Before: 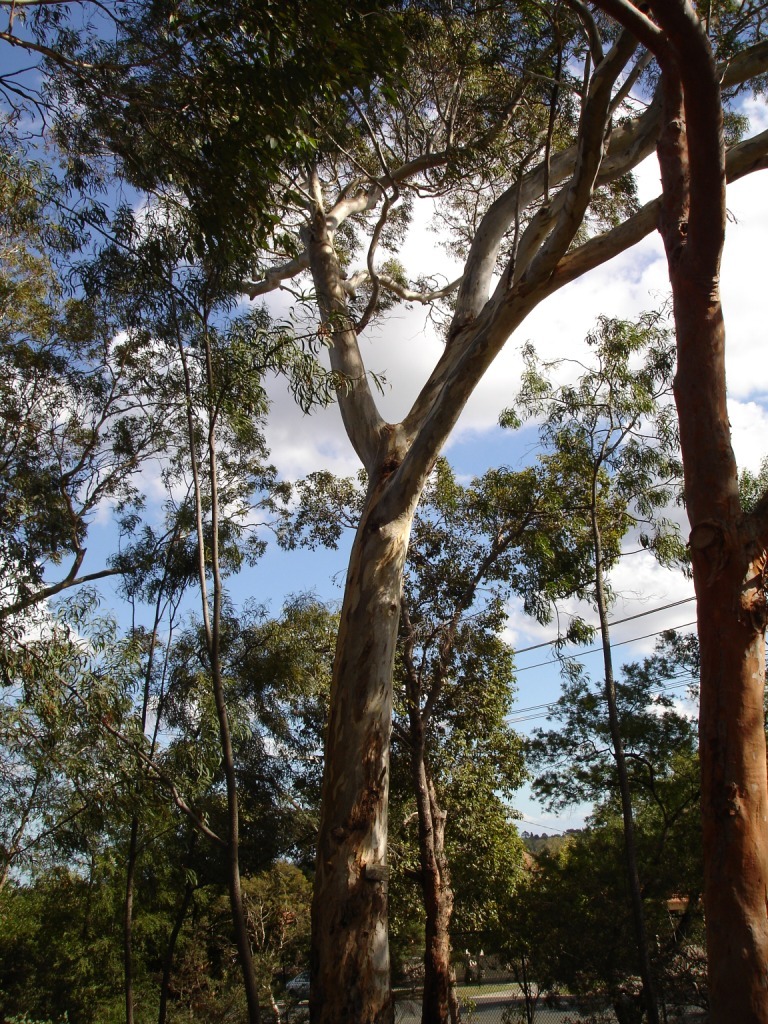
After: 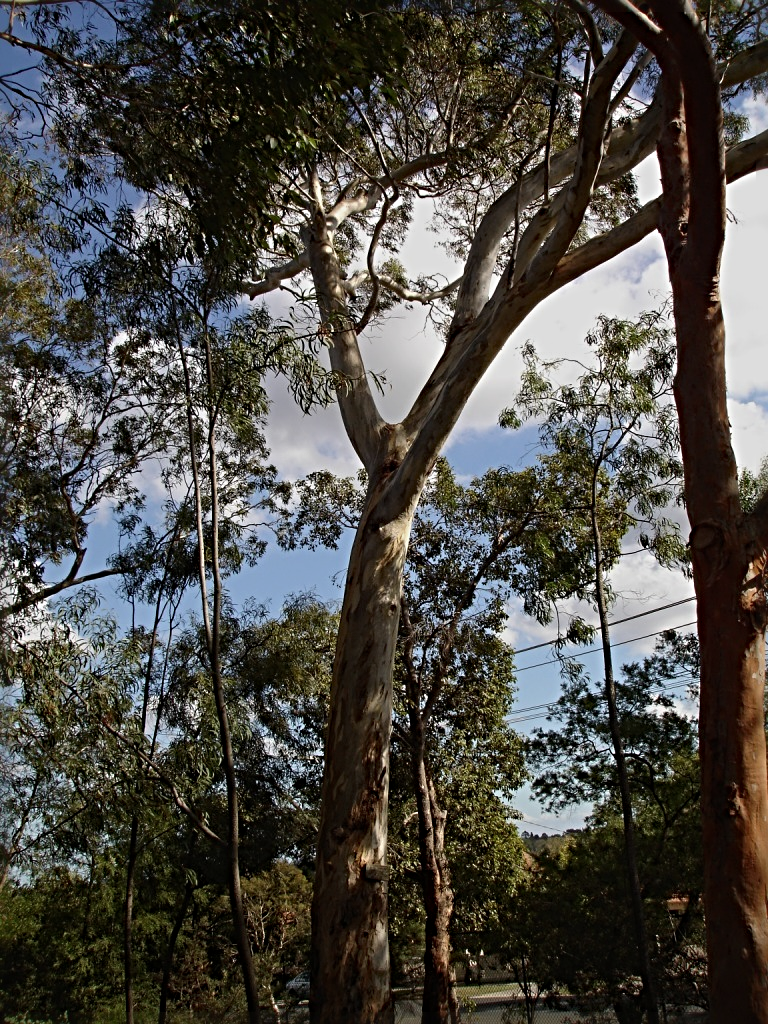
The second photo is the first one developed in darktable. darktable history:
sharpen: radius 4.883
exposure: exposure -0.462 EV, compensate highlight preservation false
